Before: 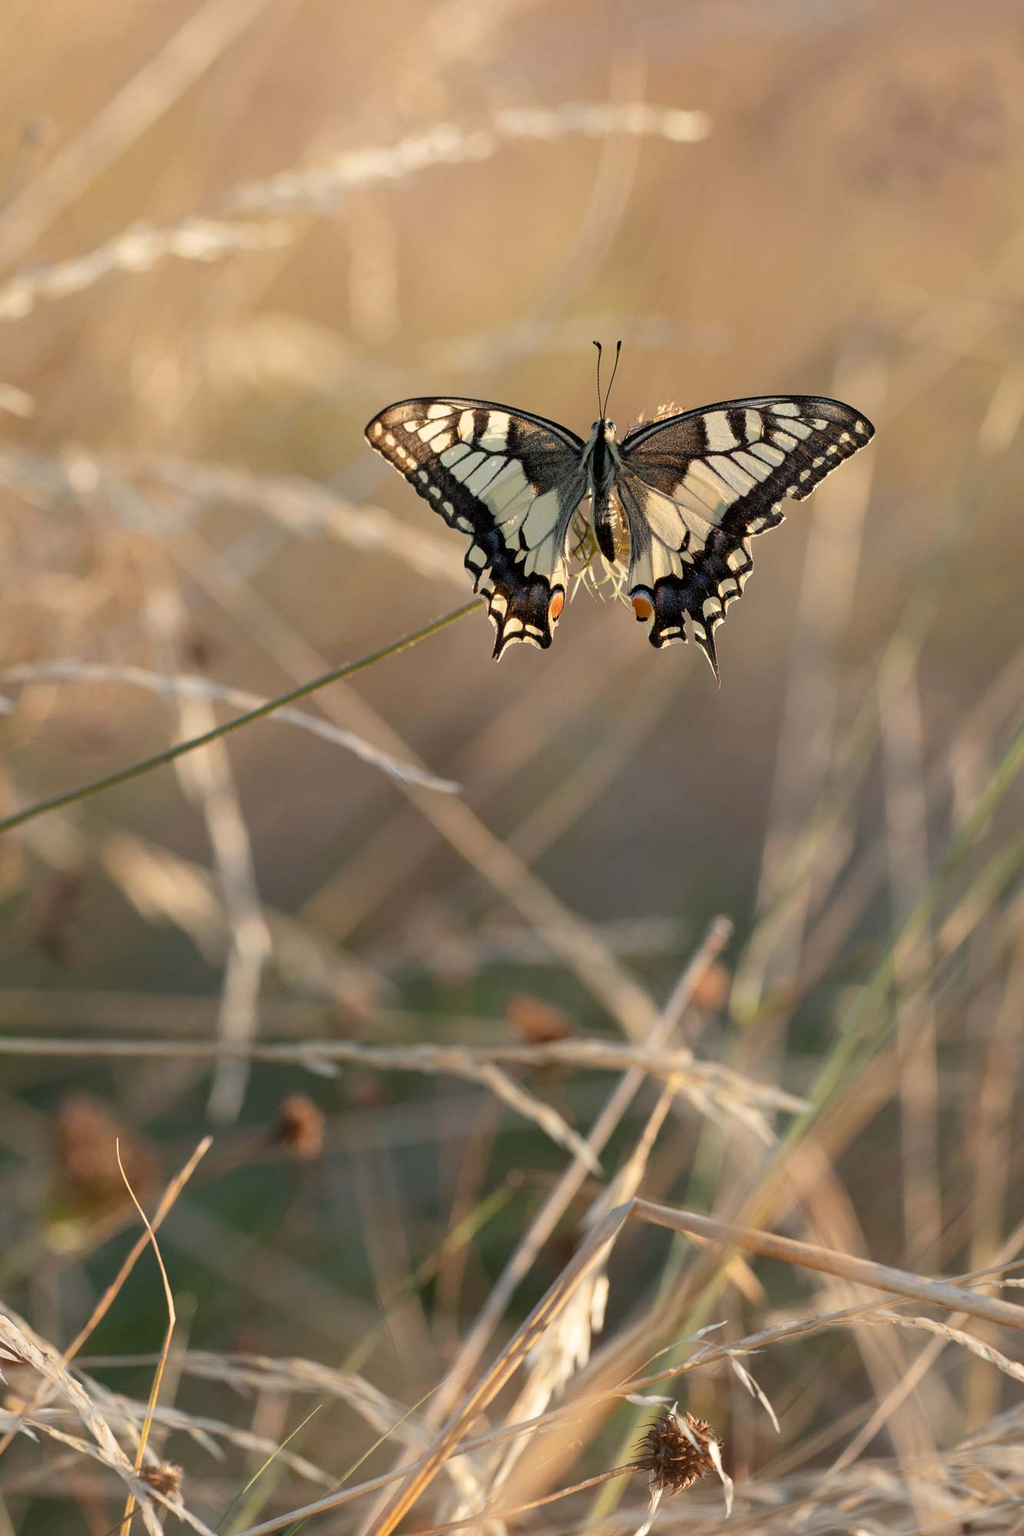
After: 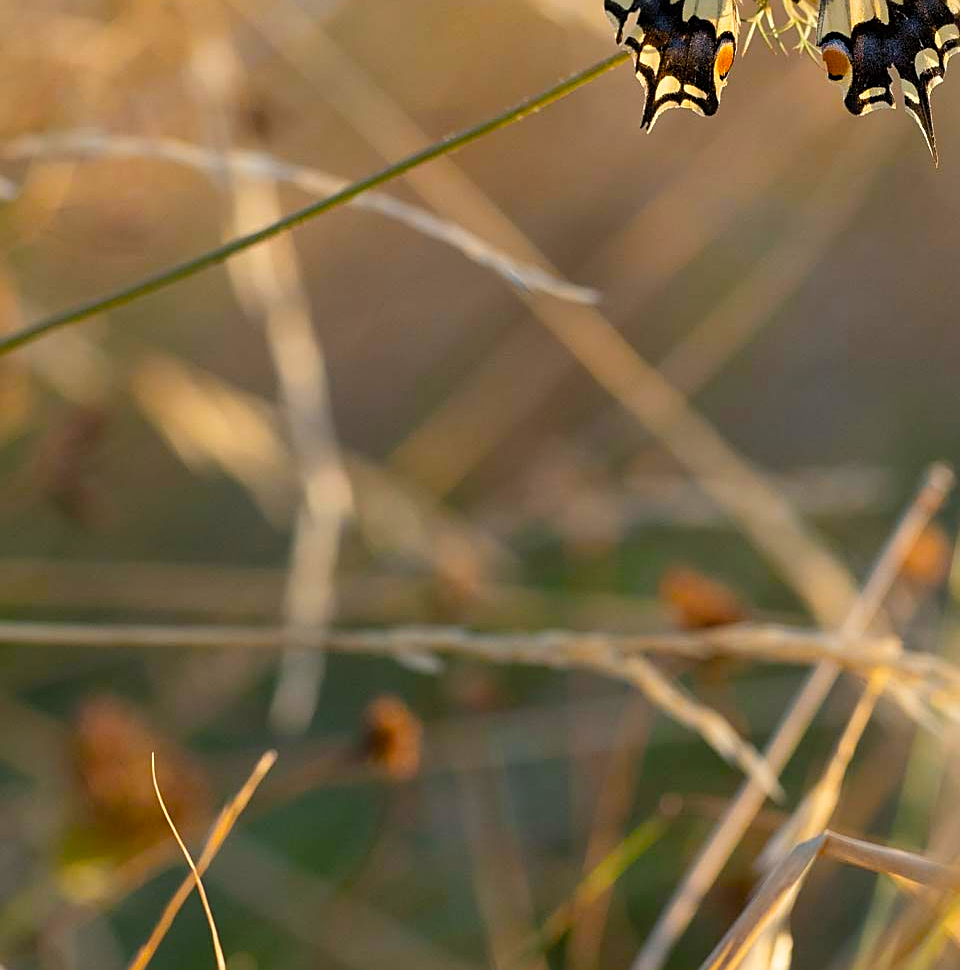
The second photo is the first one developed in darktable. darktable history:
color balance rgb: linear chroma grading › global chroma 15%, perceptual saturation grading › global saturation 30%
sharpen: on, module defaults
crop: top 36.498%, right 27.964%, bottom 14.995%
